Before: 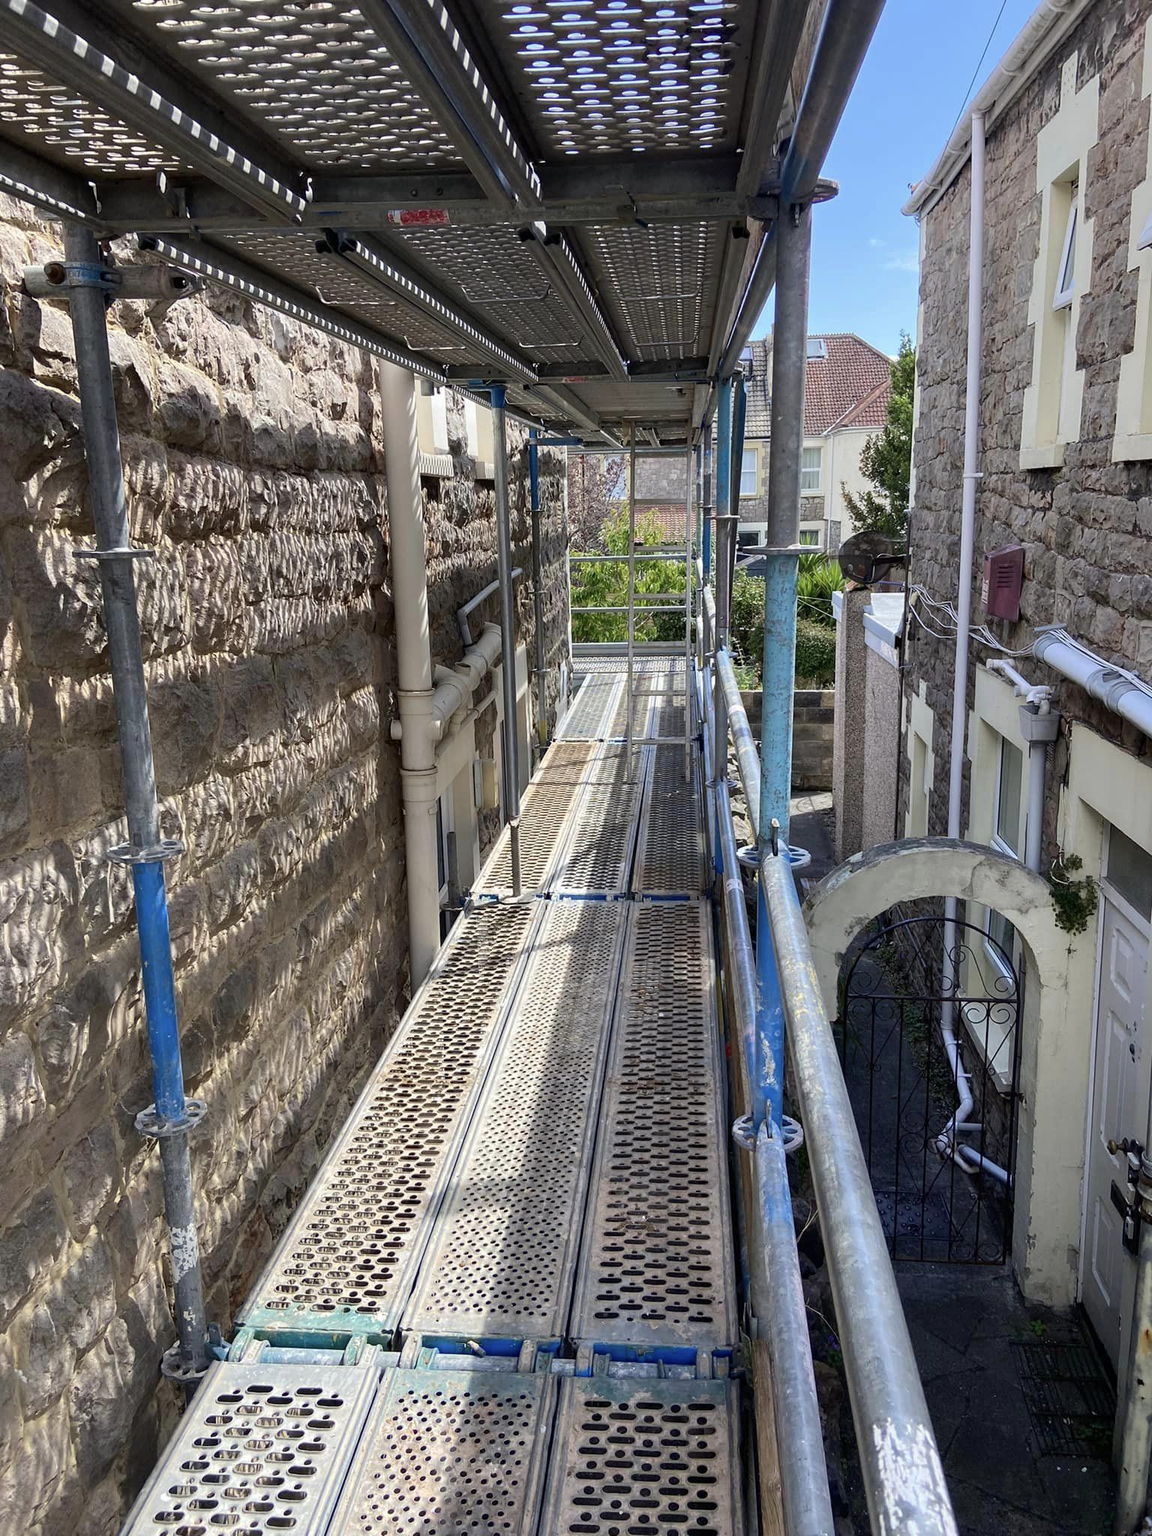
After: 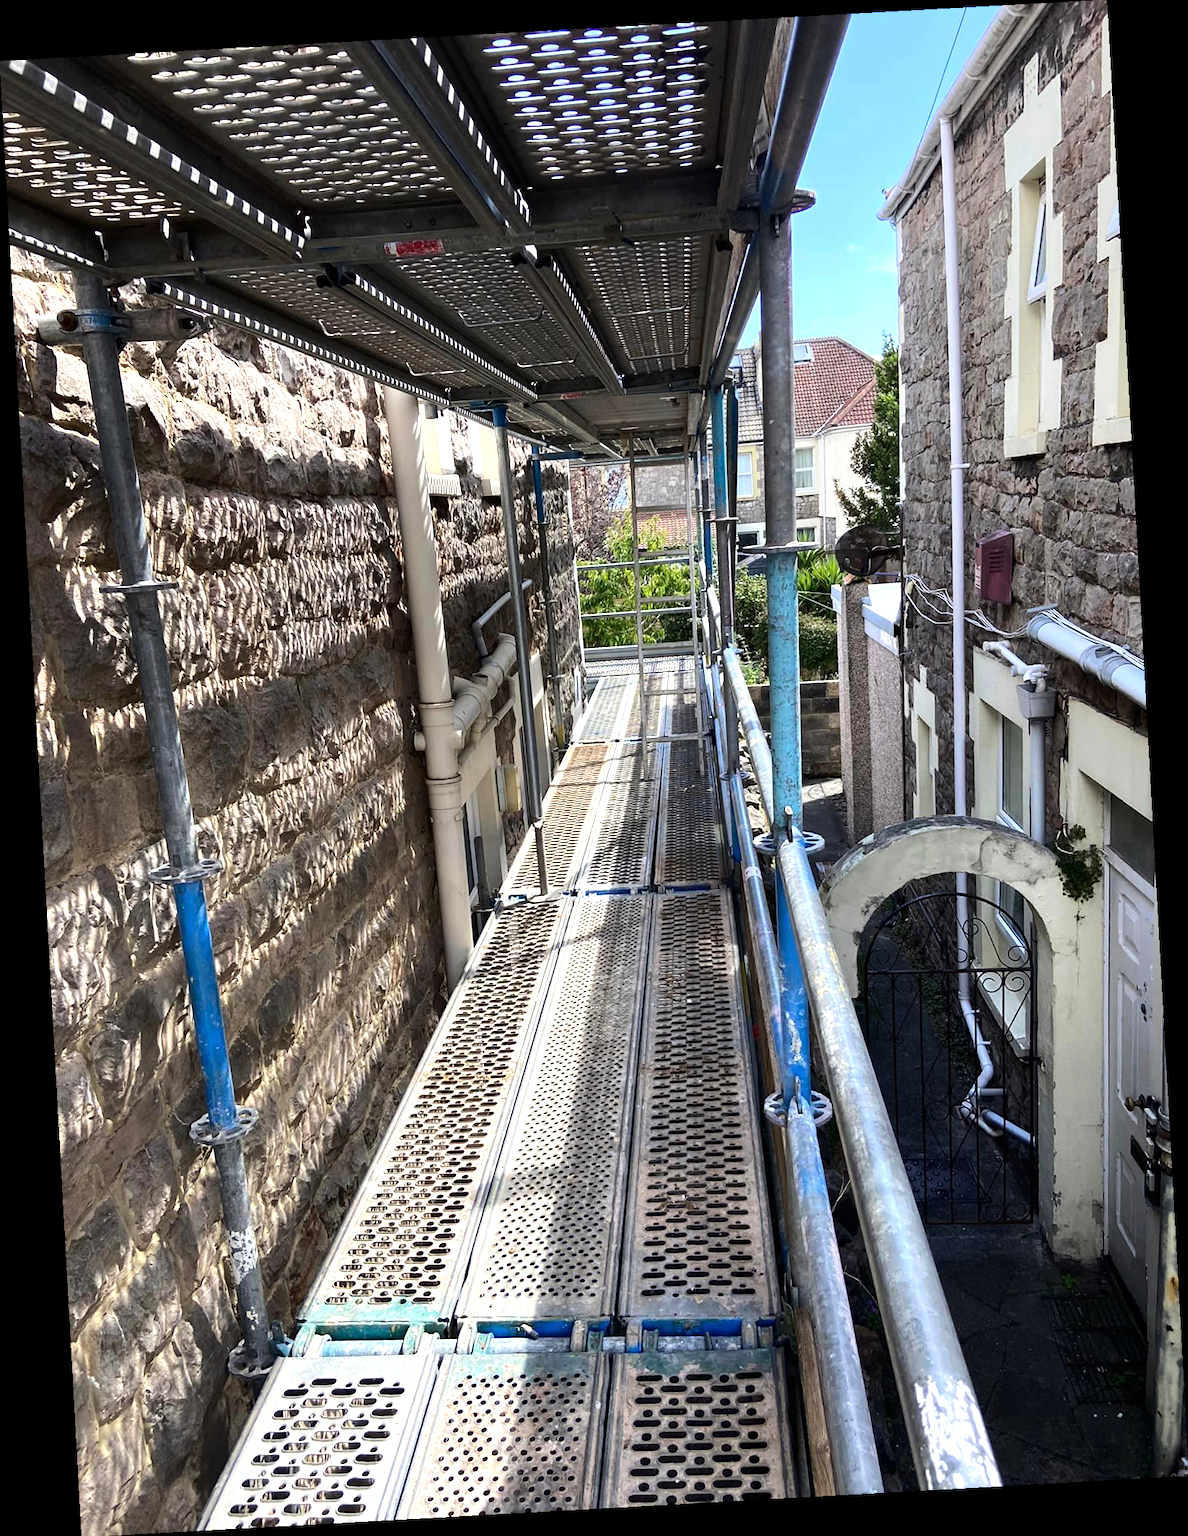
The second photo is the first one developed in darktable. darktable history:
rotate and perspective: rotation -3.18°, automatic cropping off
white balance: emerald 1
tone equalizer: -8 EV -0.75 EV, -7 EV -0.7 EV, -6 EV -0.6 EV, -5 EV -0.4 EV, -3 EV 0.4 EV, -2 EV 0.6 EV, -1 EV 0.7 EV, +0 EV 0.75 EV, edges refinement/feathering 500, mask exposure compensation -1.57 EV, preserve details no
